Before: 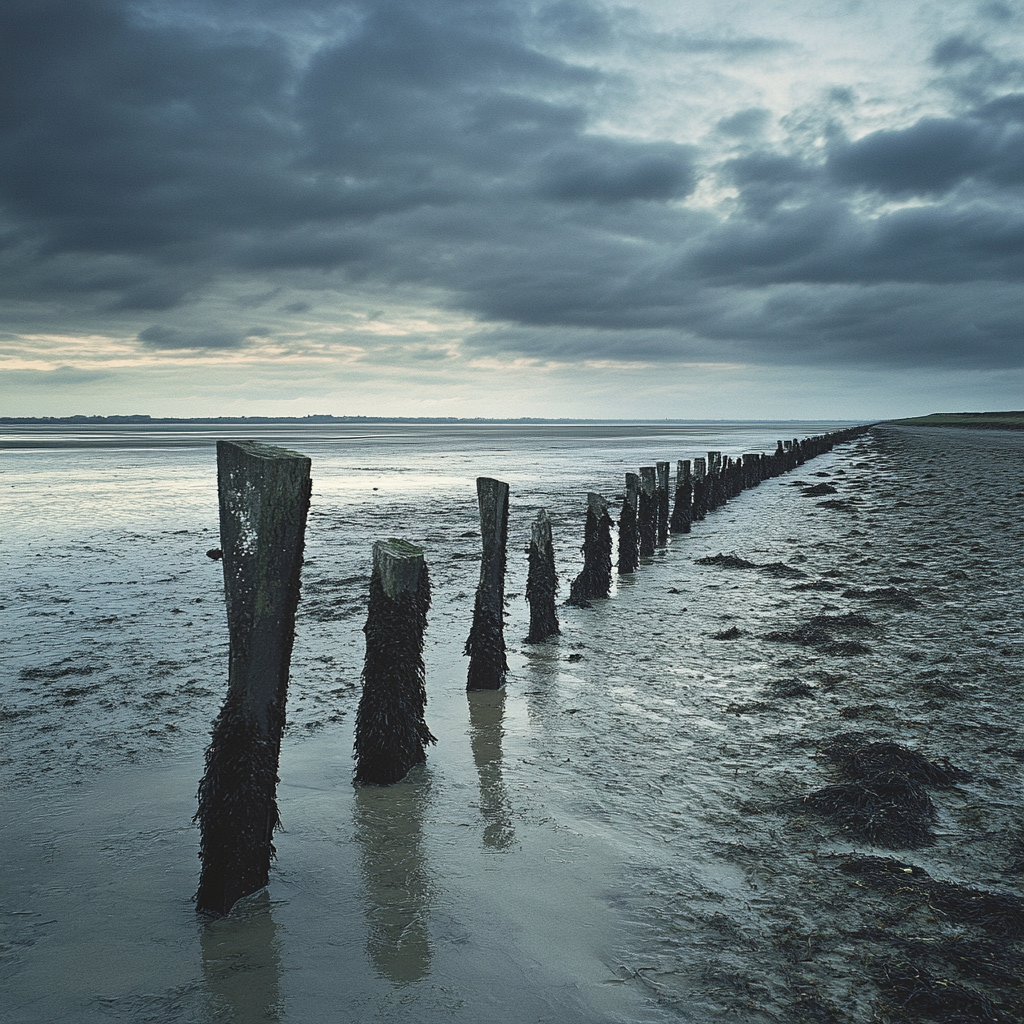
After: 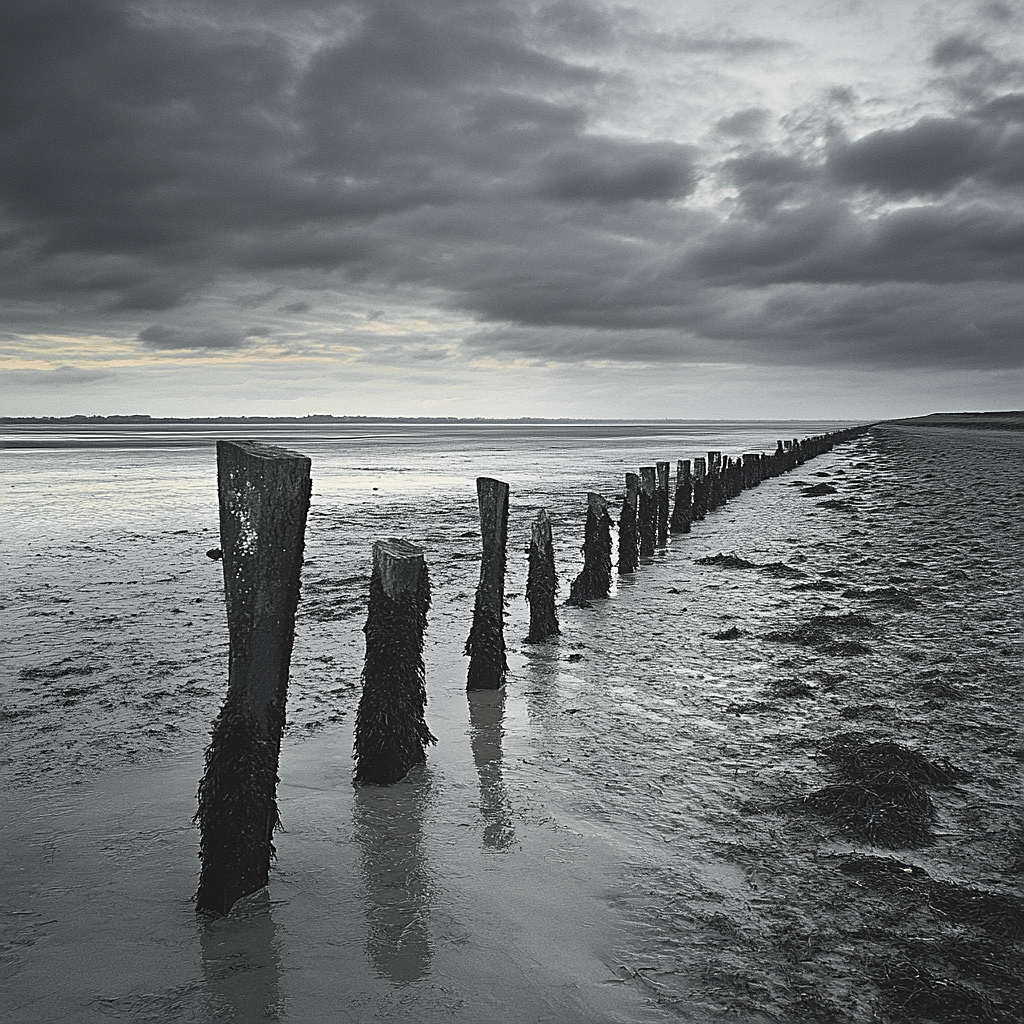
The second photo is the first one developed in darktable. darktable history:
sharpen: on, module defaults
color zones: curves: ch0 [(0.004, 0.388) (0.125, 0.392) (0.25, 0.404) (0.375, 0.5) (0.5, 0.5) (0.625, 0.5) (0.75, 0.5) (0.875, 0.5)]; ch1 [(0, 0.5) (0.125, 0.5) (0.25, 0.5) (0.375, 0.124) (0.524, 0.124) (0.645, 0.128) (0.789, 0.132) (0.914, 0.096) (0.998, 0.068)]
